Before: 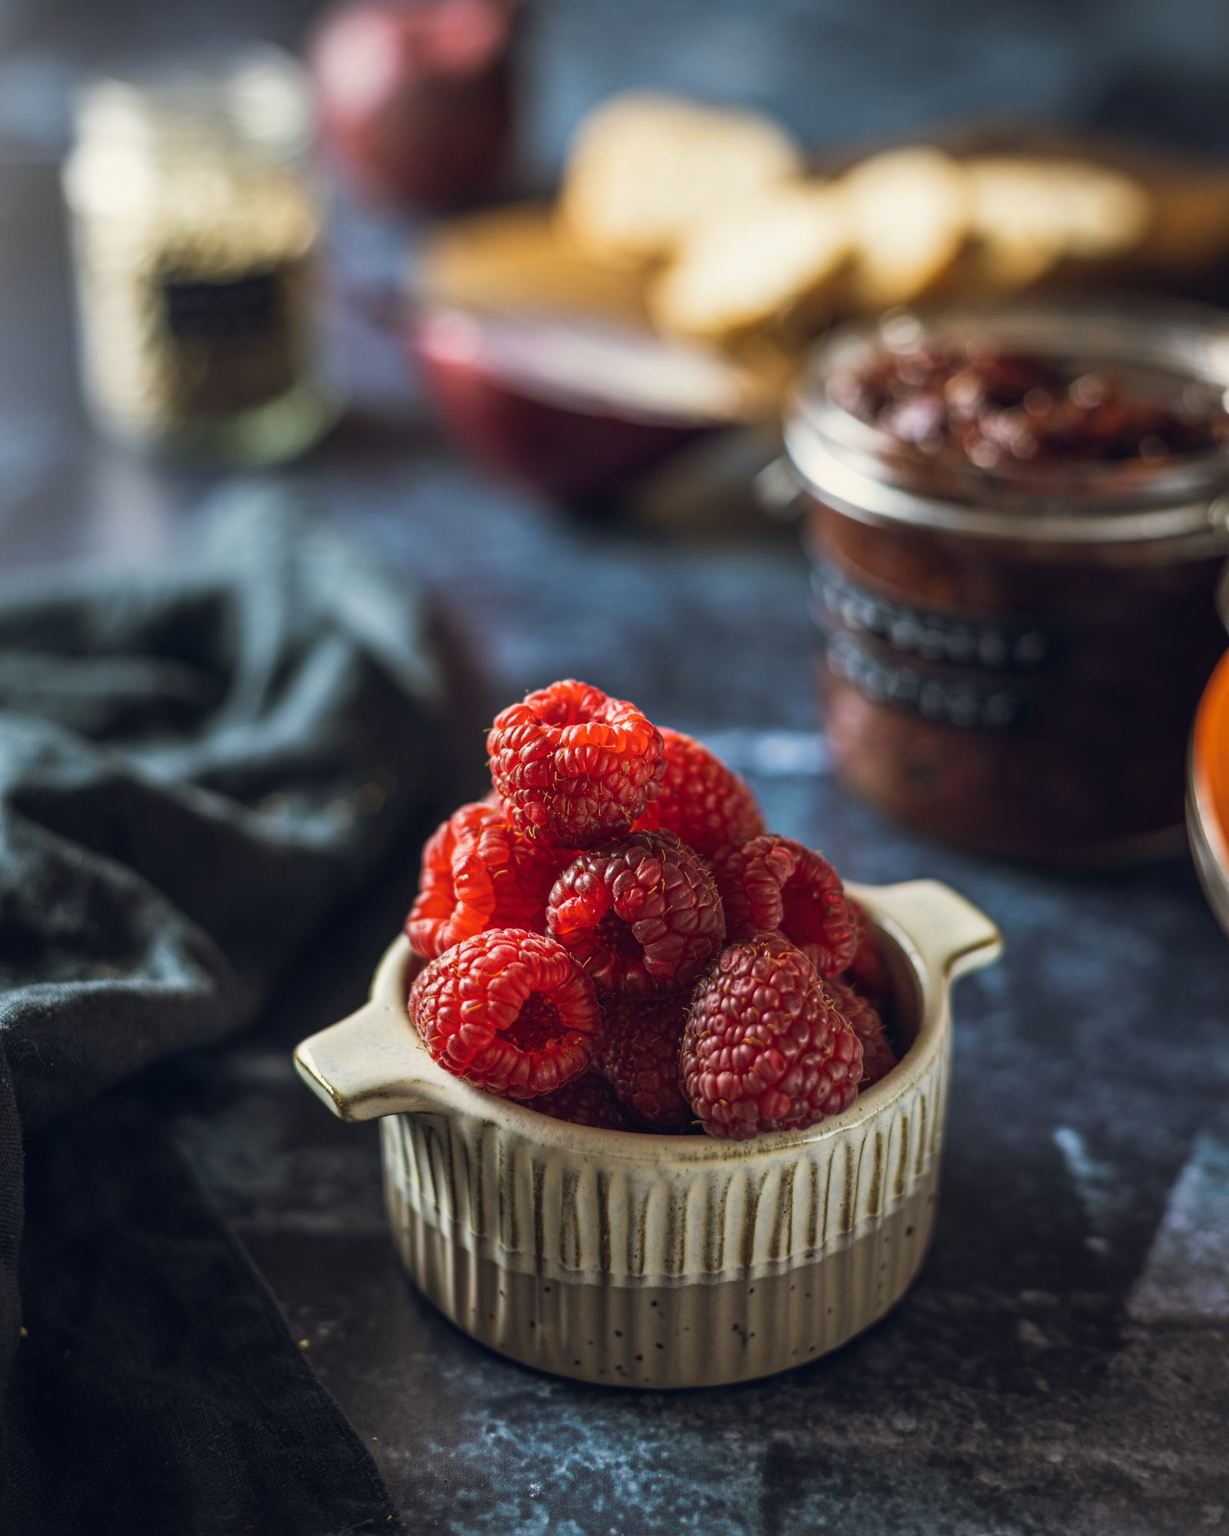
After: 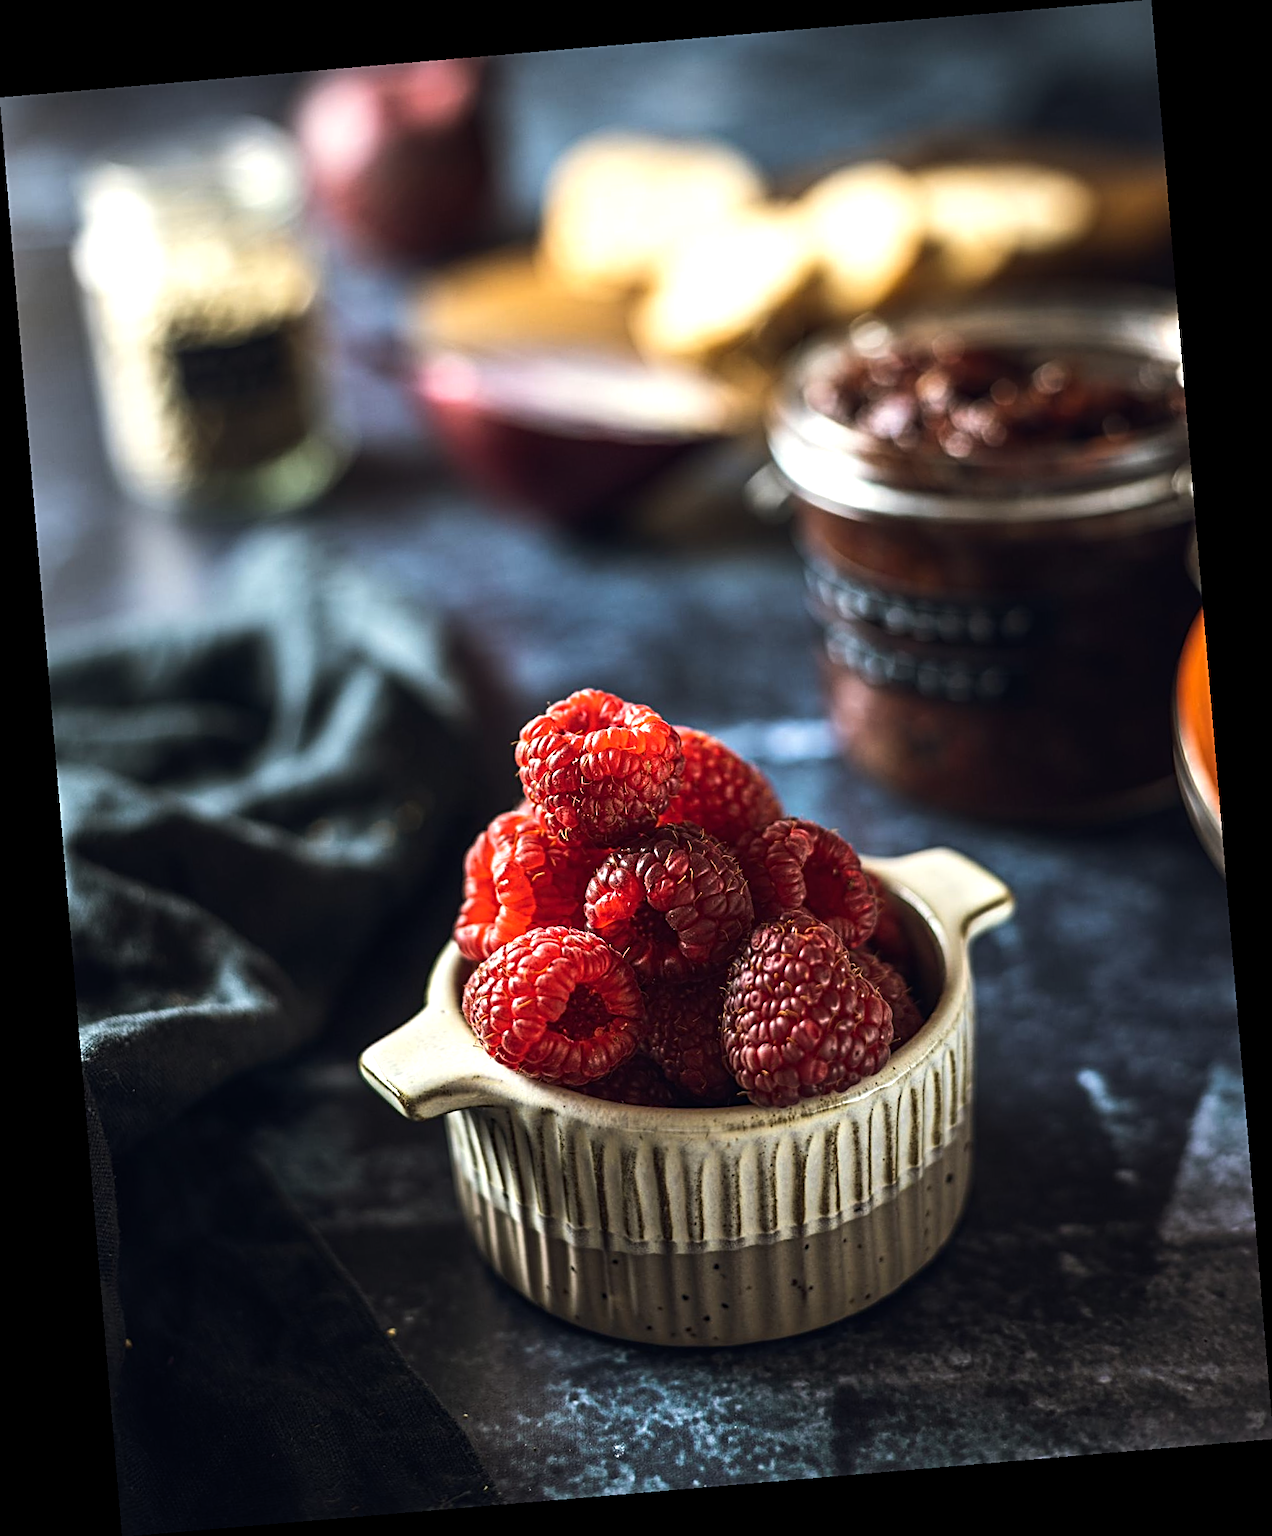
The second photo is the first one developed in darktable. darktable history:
rotate and perspective: rotation -4.86°, automatic cropping off
tone equalizer: -8 EV -0.75 EV, -7 EV -0.7 EV, -6 EV -0.6 EV, -5 EV -0.4 EV, -3 EV 0.4 EV, -2 EV 0.6 EV, -1 EV 0.7 EV, +0 EV 0.75 EV, edges refinement/feathering 500, mask exposure compensation -1.57 EV, preserve details no
sharpen: radius 2.767
